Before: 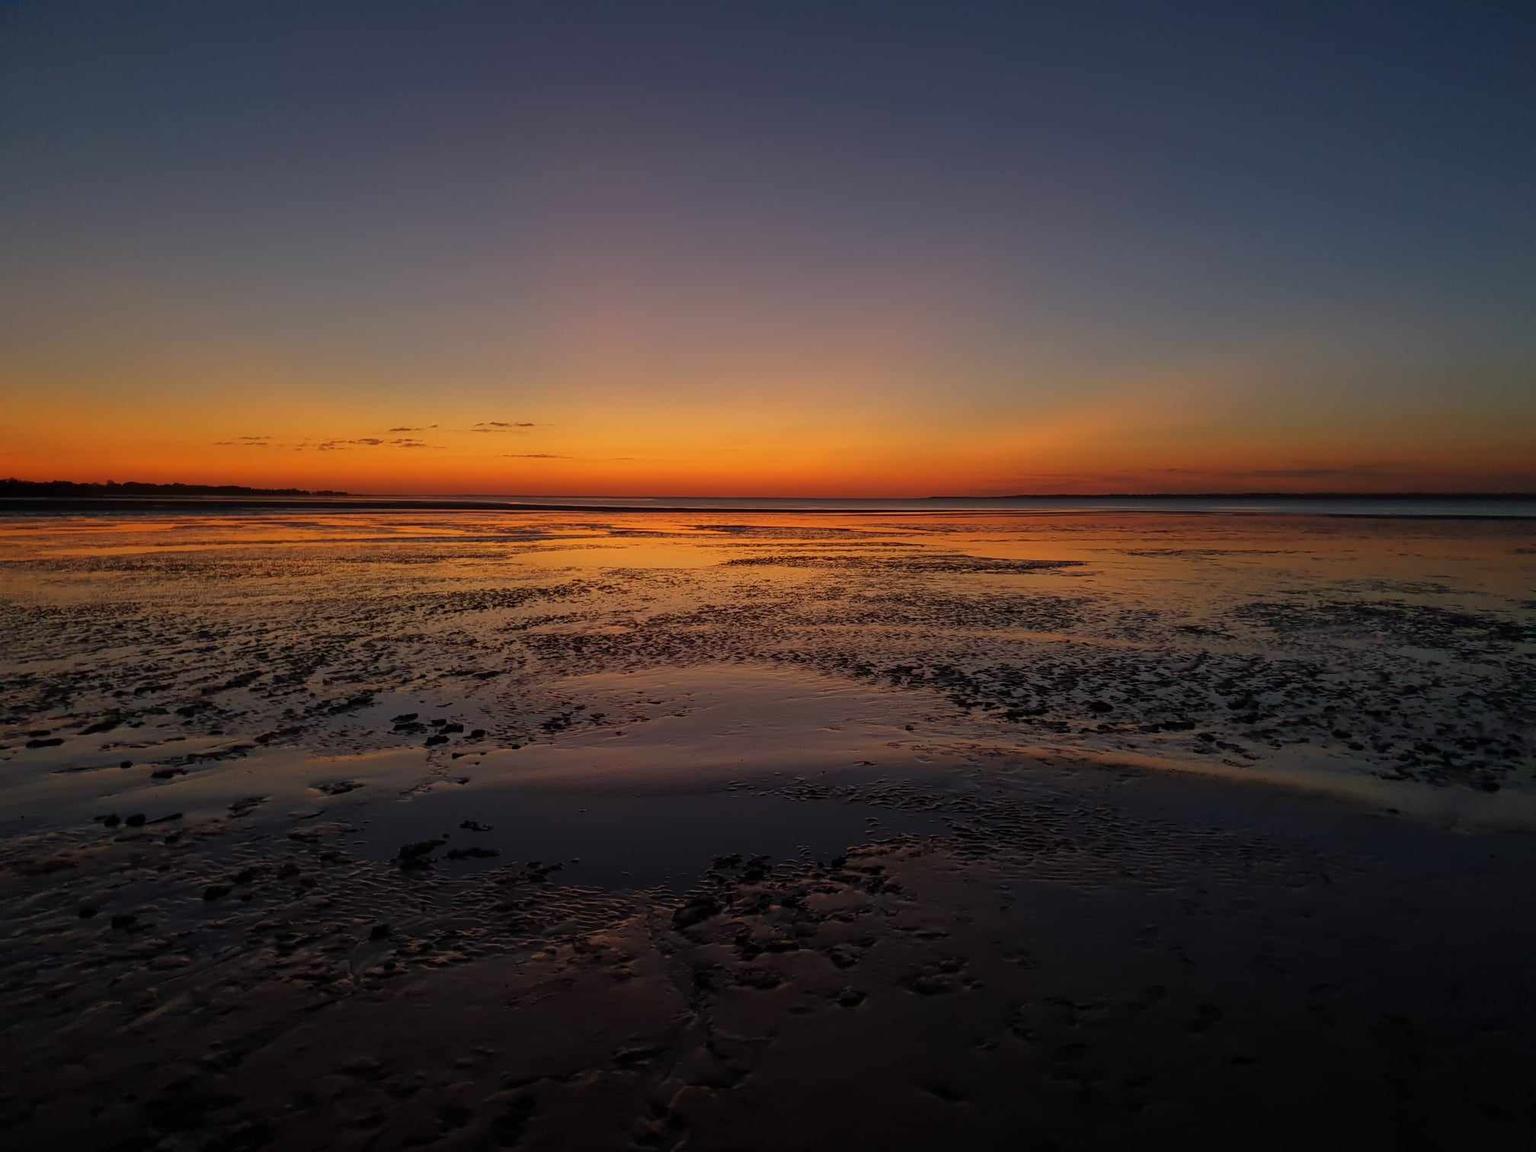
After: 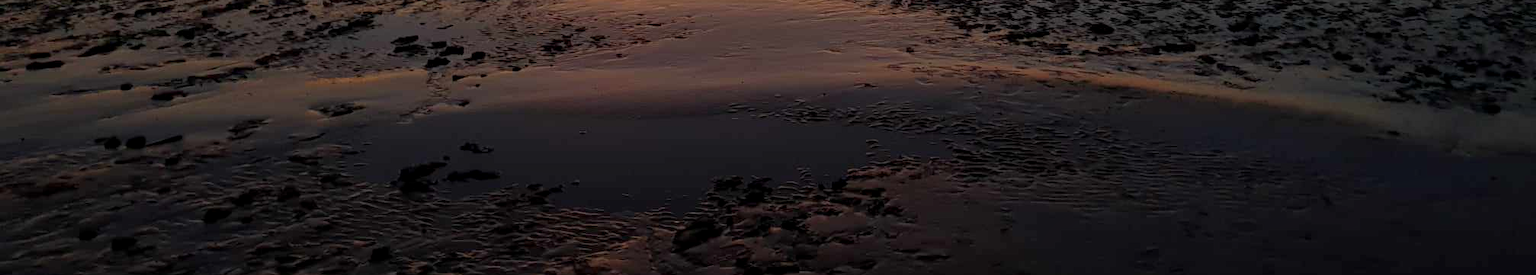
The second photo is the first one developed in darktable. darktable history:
crop and rotate: top 58.962%, bottom 17.049%
local contrast: highlights 102%, shadows 103%, detail 119%, midtone range 0.2
